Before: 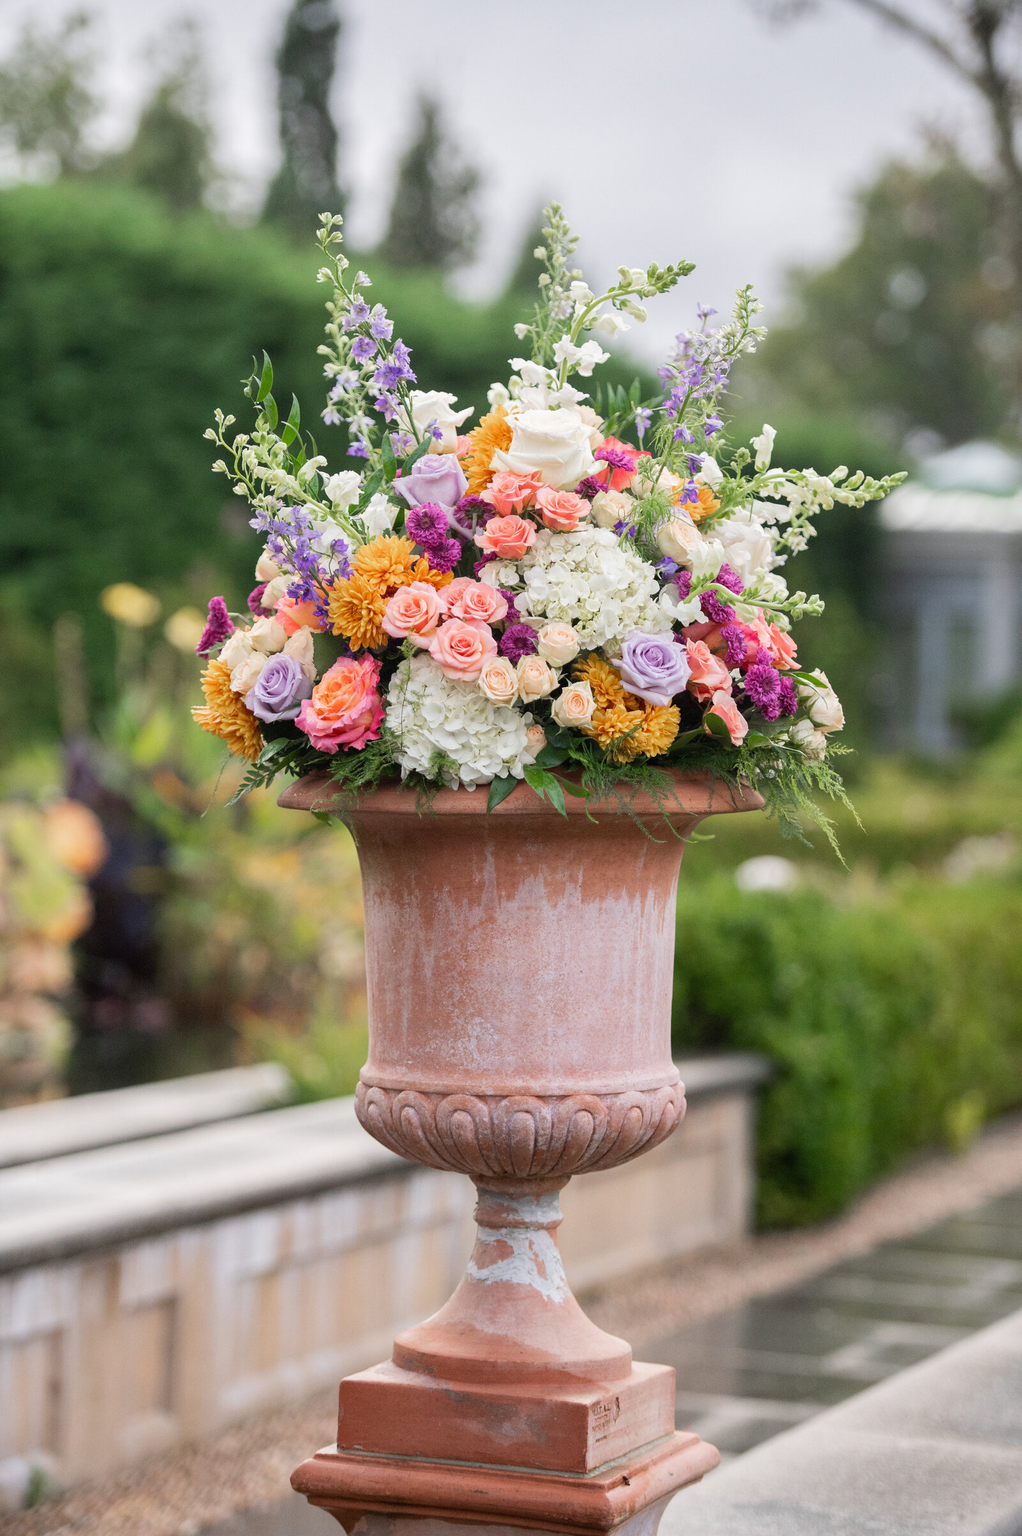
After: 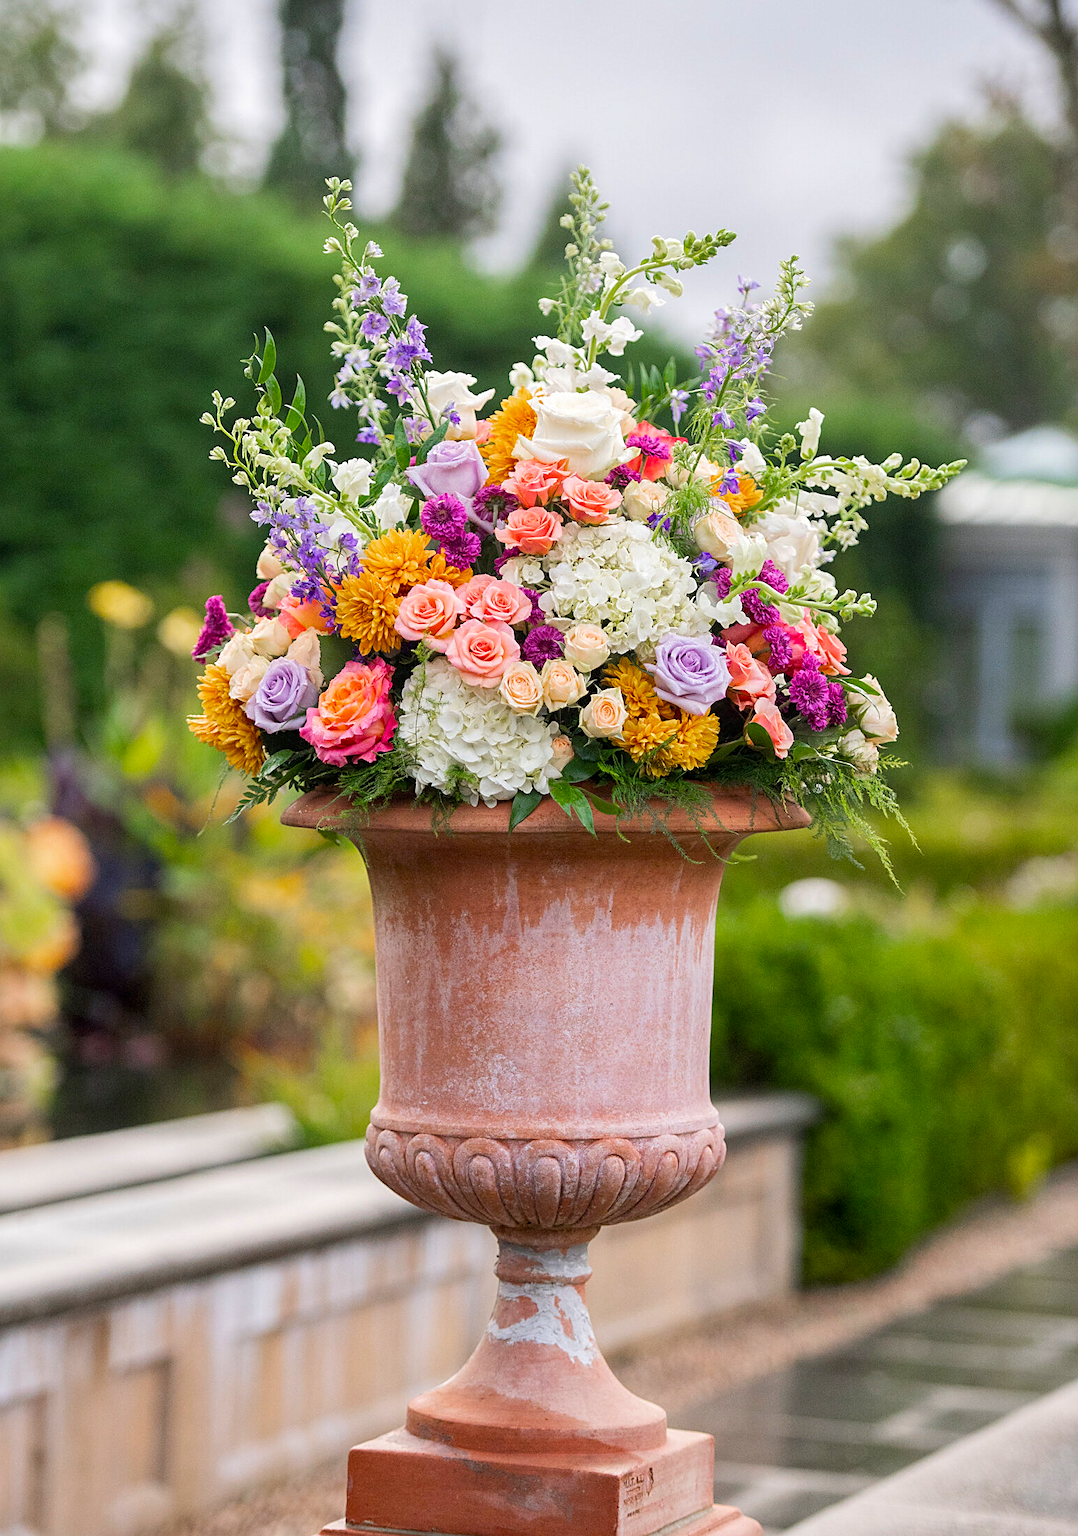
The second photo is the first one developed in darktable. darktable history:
exposure: compensate highlight preservation false
crop: left 1.964%, top 3.251%, right 1.122%, bottom 4.933%
color balance rgb: perceptual saturation grading › global saturation 25%, global vibrance 20%
local contrast: highlights 100%, shadows 100%, detail 120%, midtone range 0.2
sharpen: on, module defaults
